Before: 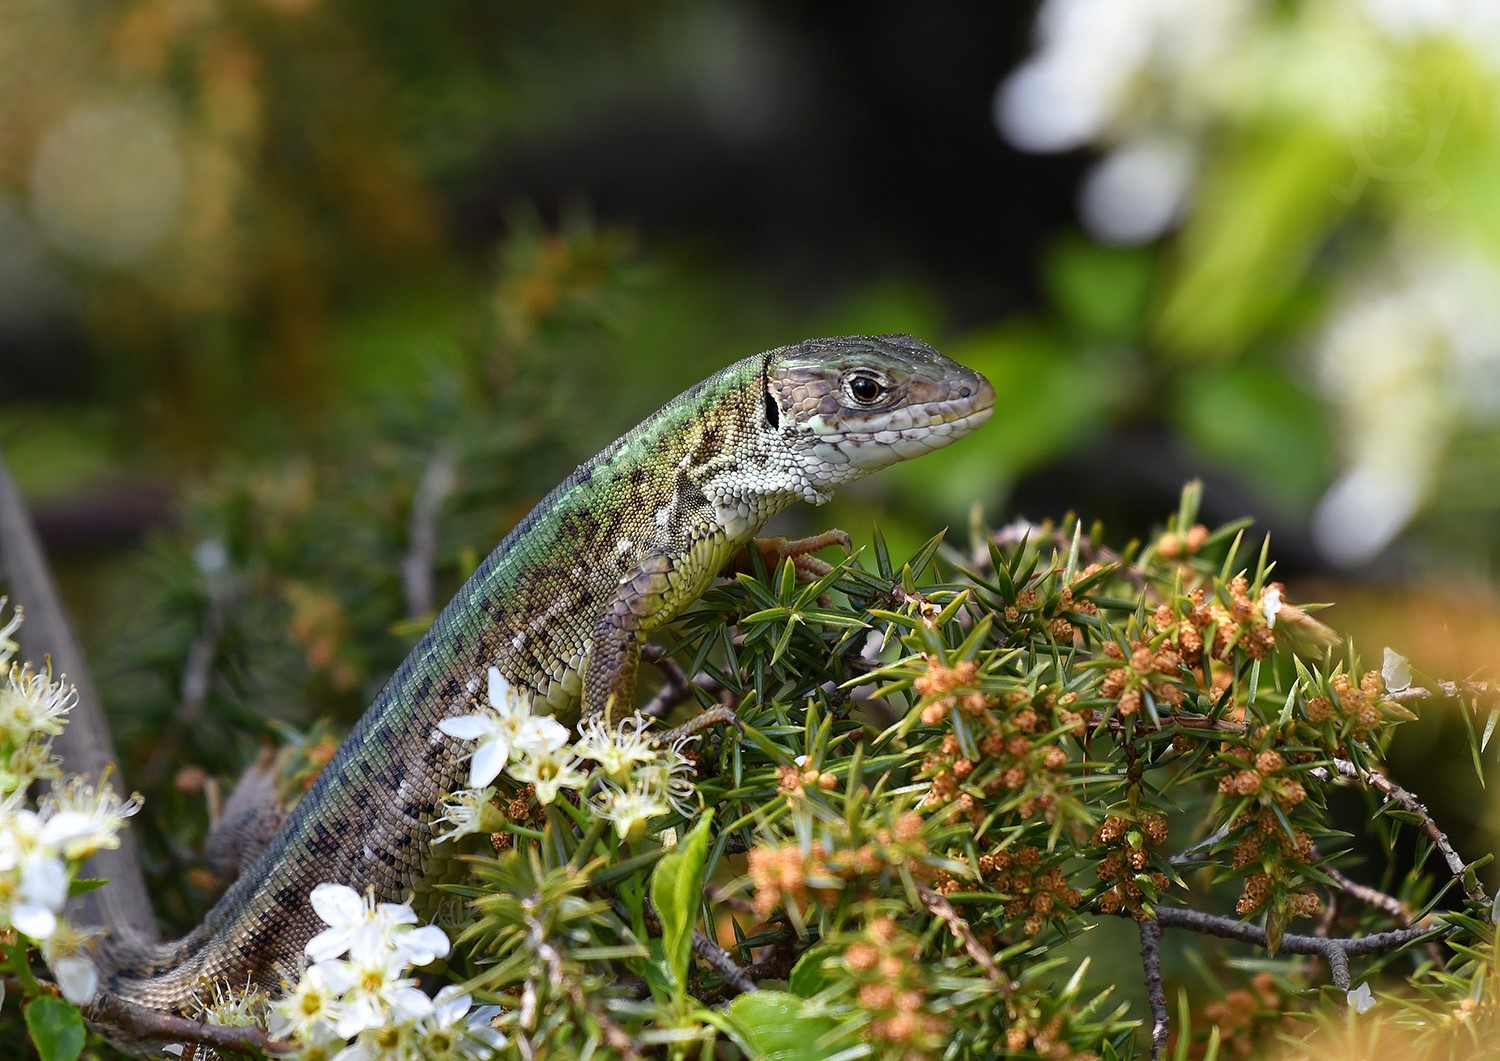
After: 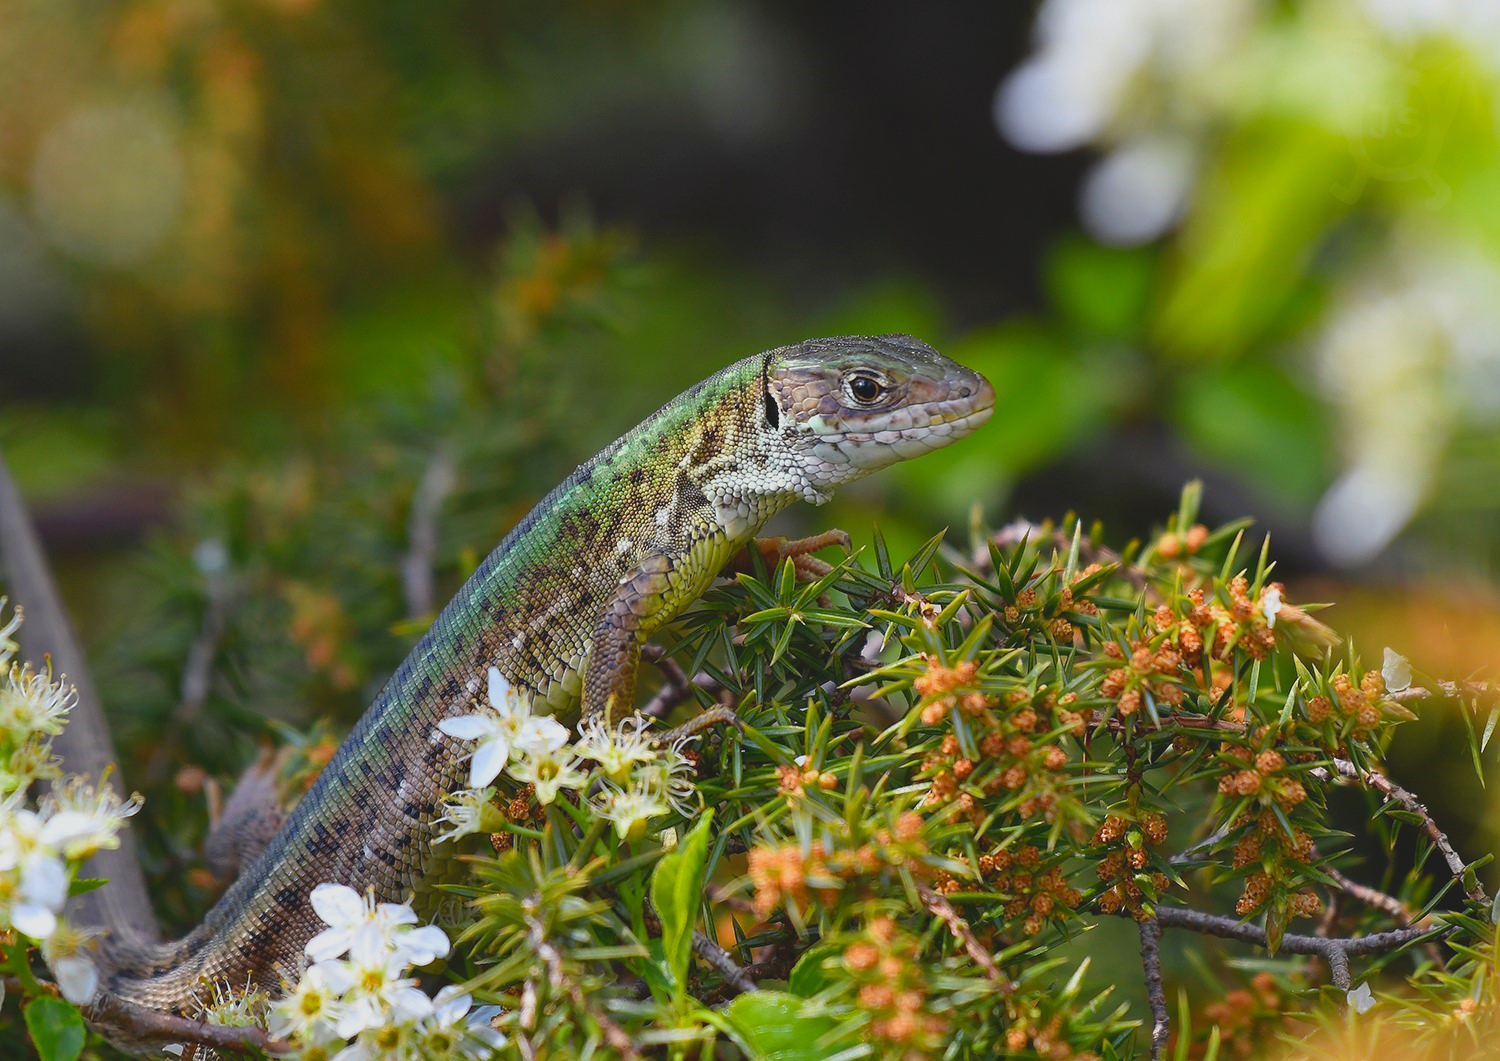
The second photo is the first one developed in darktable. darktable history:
contrast brightness saturation: contrast -0.182, saturation 0.19
